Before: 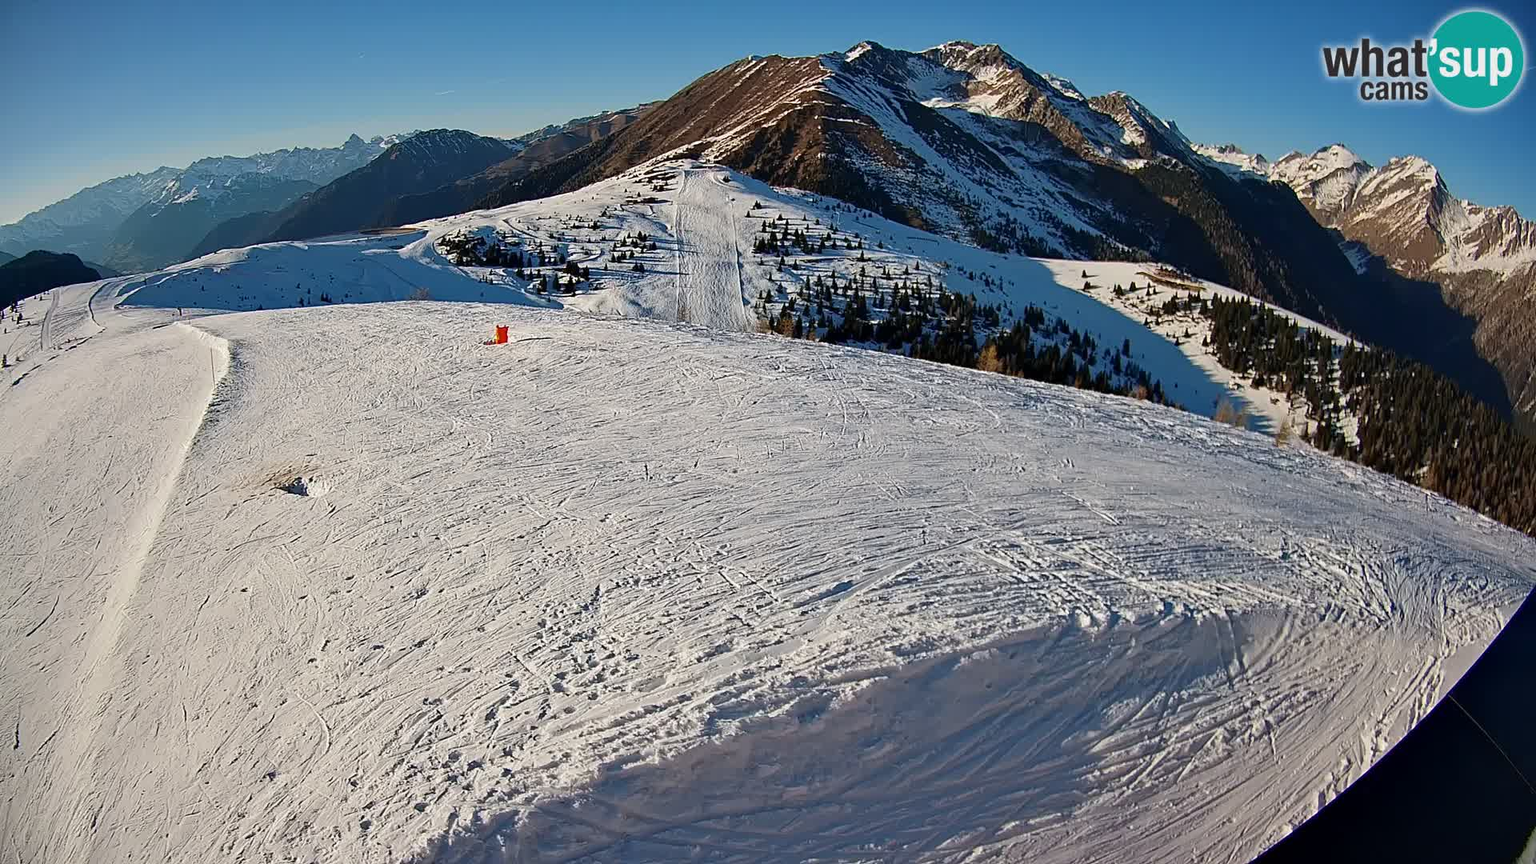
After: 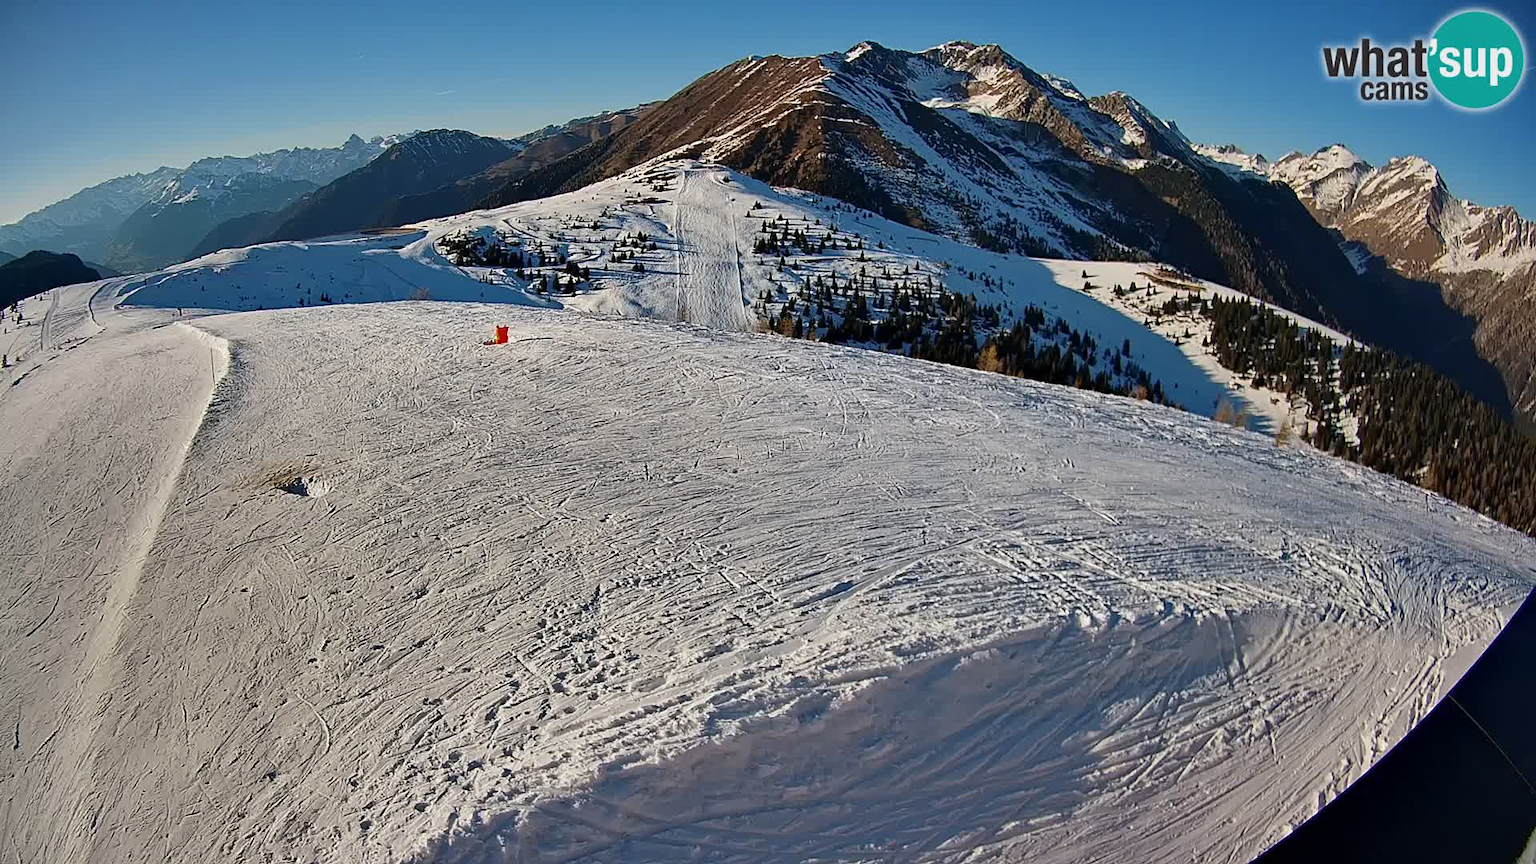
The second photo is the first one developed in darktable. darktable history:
shadows and highlights: shadows 24.64, highlights -77.87, soften with gaussian
